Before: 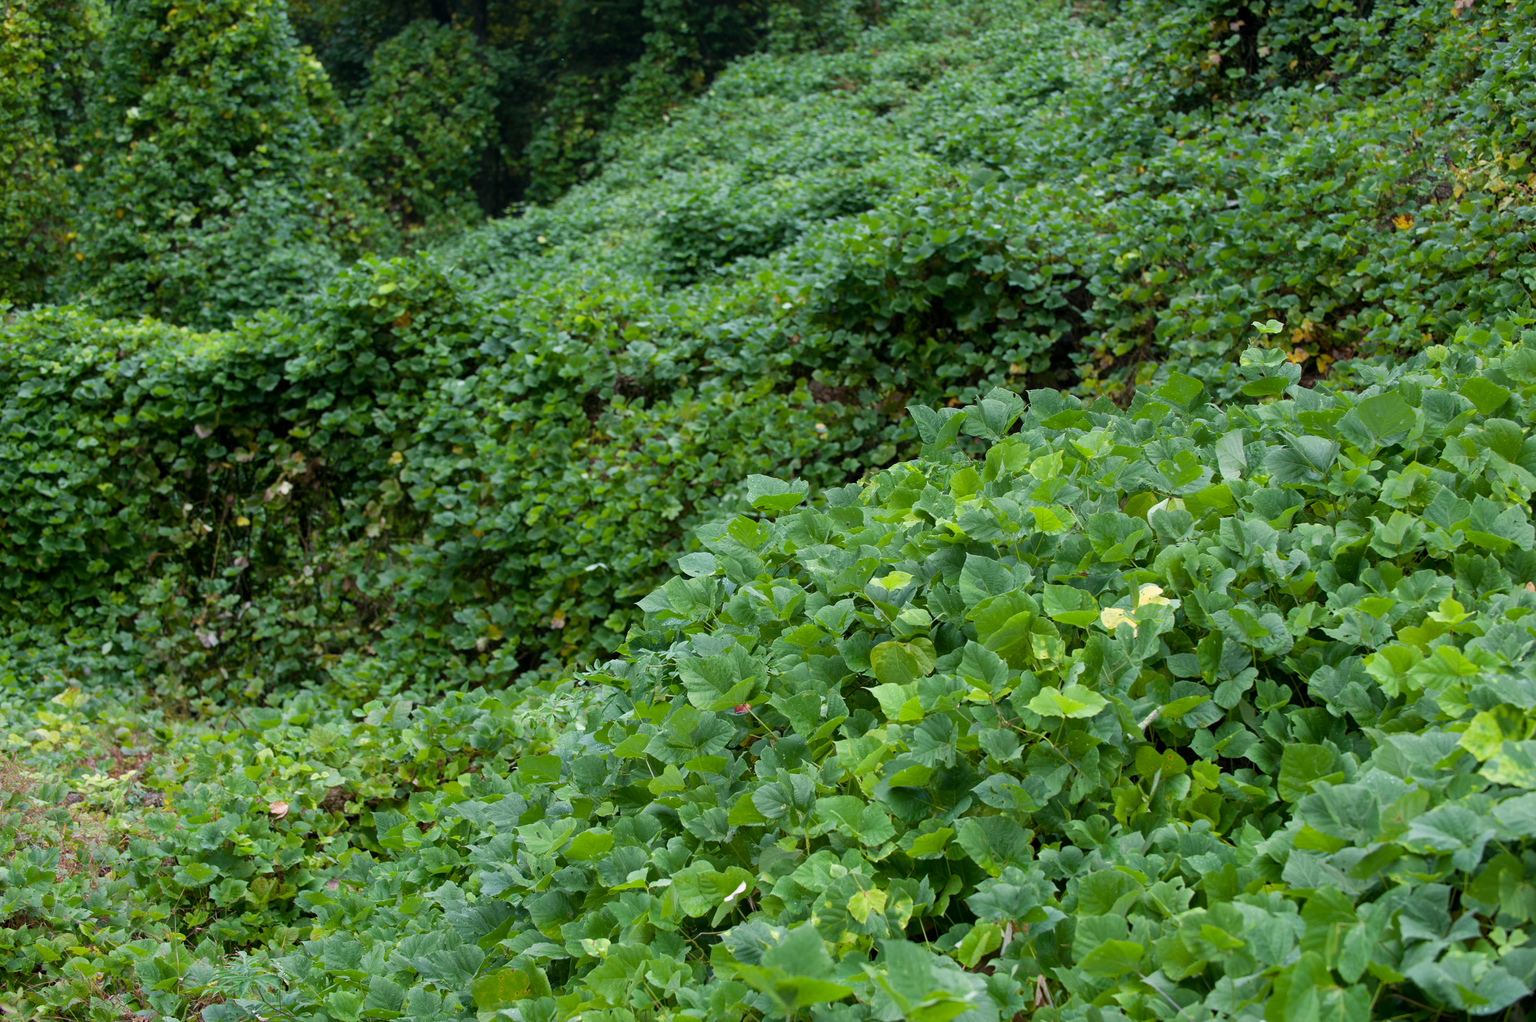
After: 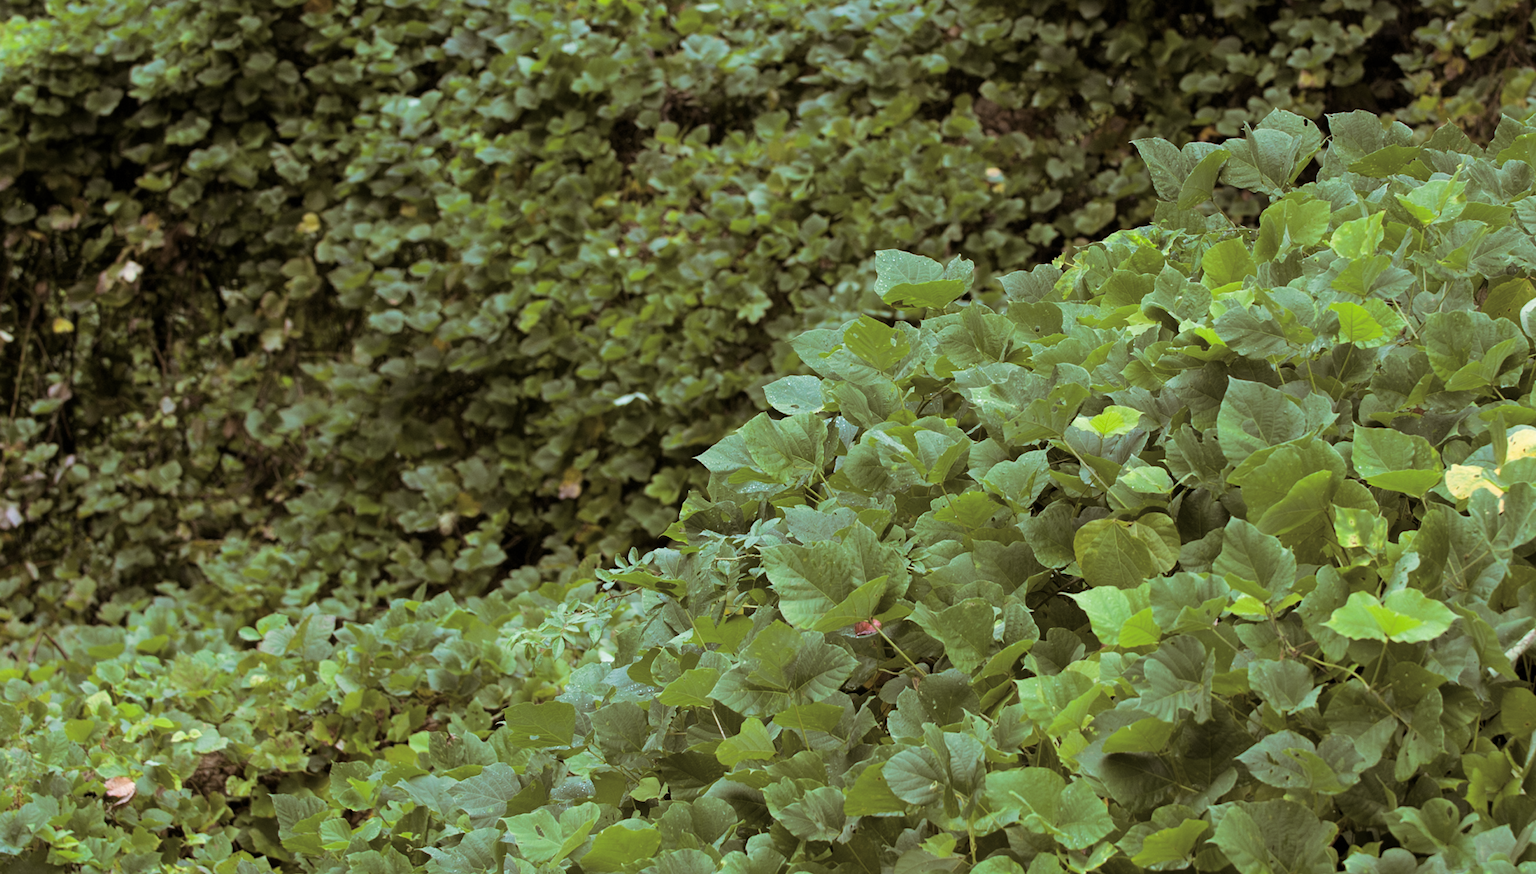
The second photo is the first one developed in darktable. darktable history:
crop: left 13.312%, top 31.28%, right 24.627%, bottom 15.582%
split-toning: shadows › hue 32.4°, shadows › saturation 0.51, highlights › hue 180°, highlights › saturation 0, balance -60.17, compress 55.19%
